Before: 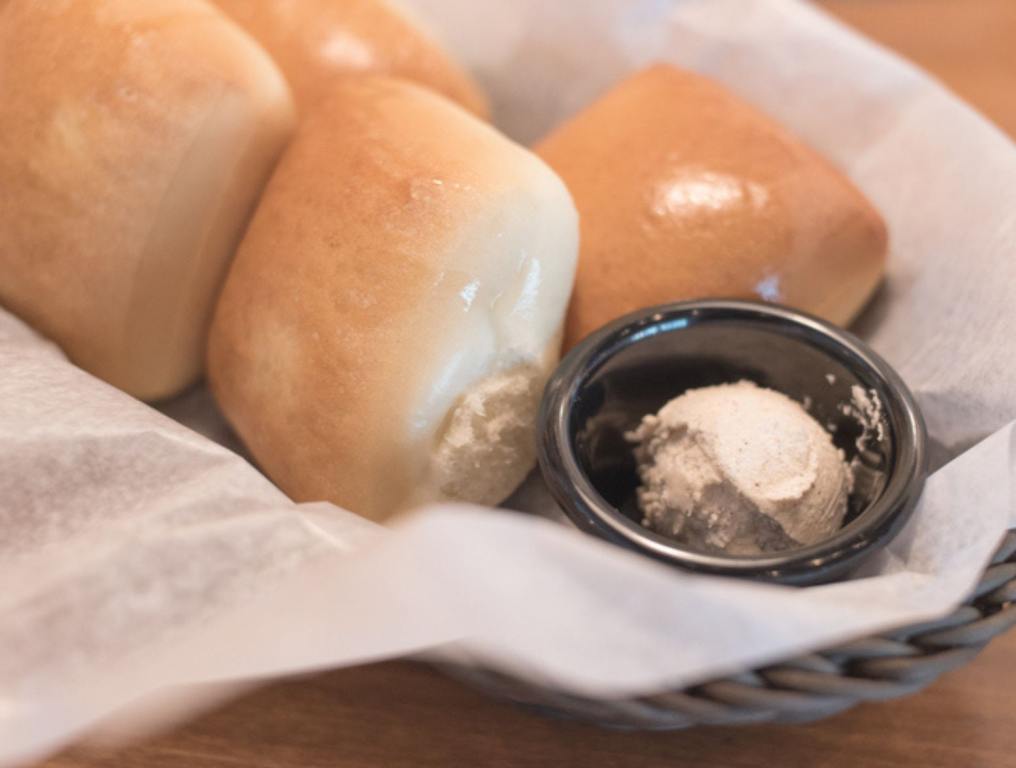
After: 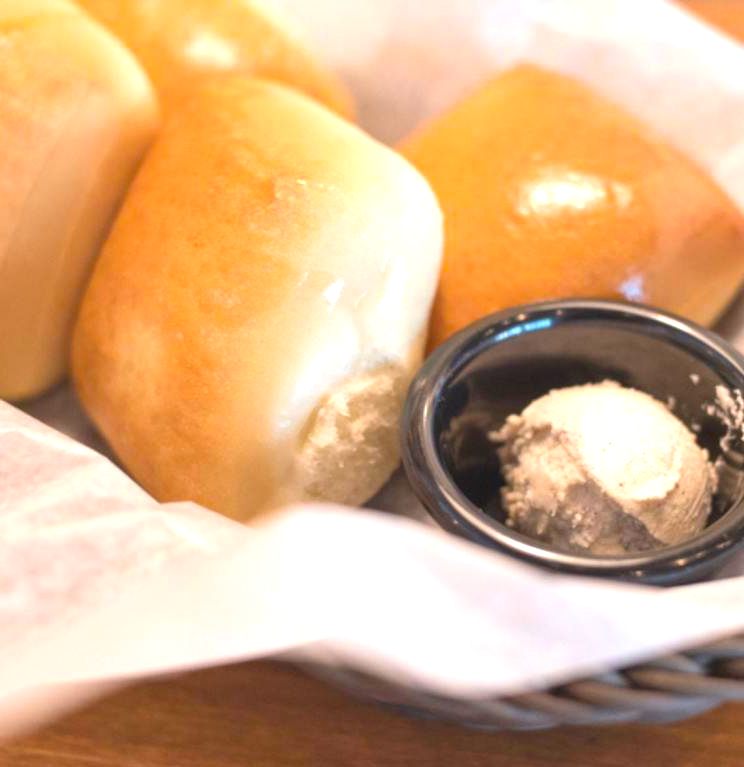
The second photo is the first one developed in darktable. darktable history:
exposure: black level correction 0, exposure 0.7 EV, compensate exposure bias true, compensate highlight preservation false
color balance rgb: perceptual saturation grading › global saturation 30%, global vibrance 20%
tone equalizer: on, module defaults
crop: left 13.443%, right 13.31%
